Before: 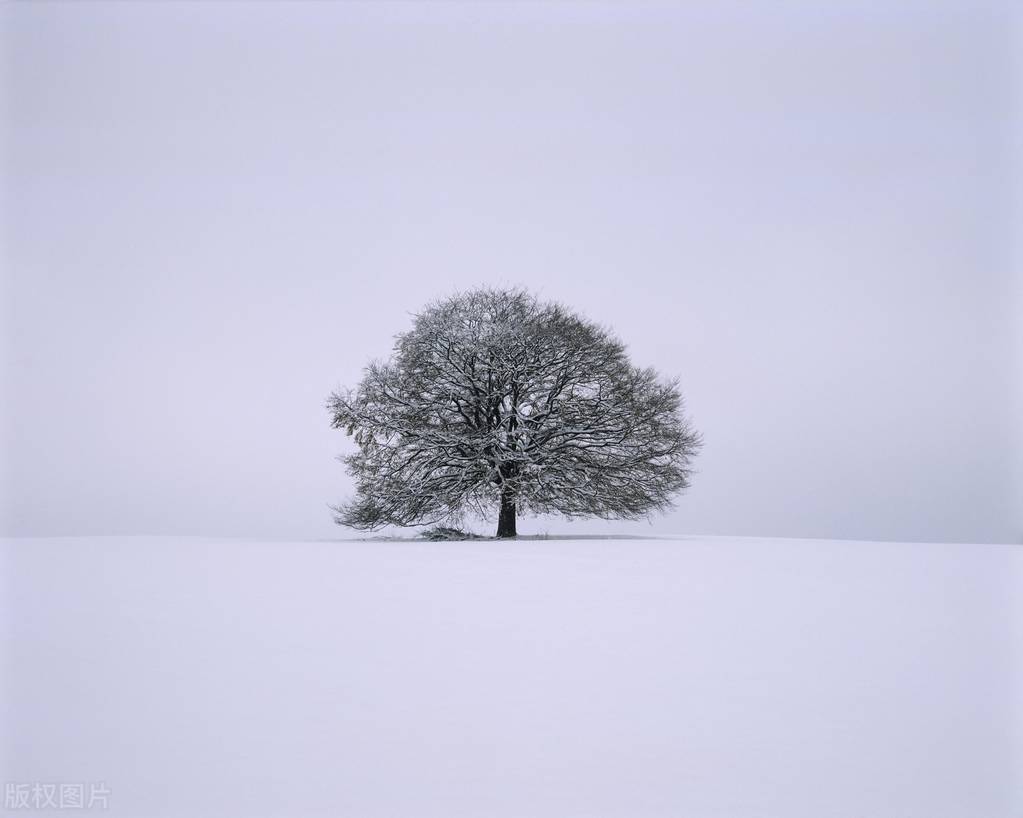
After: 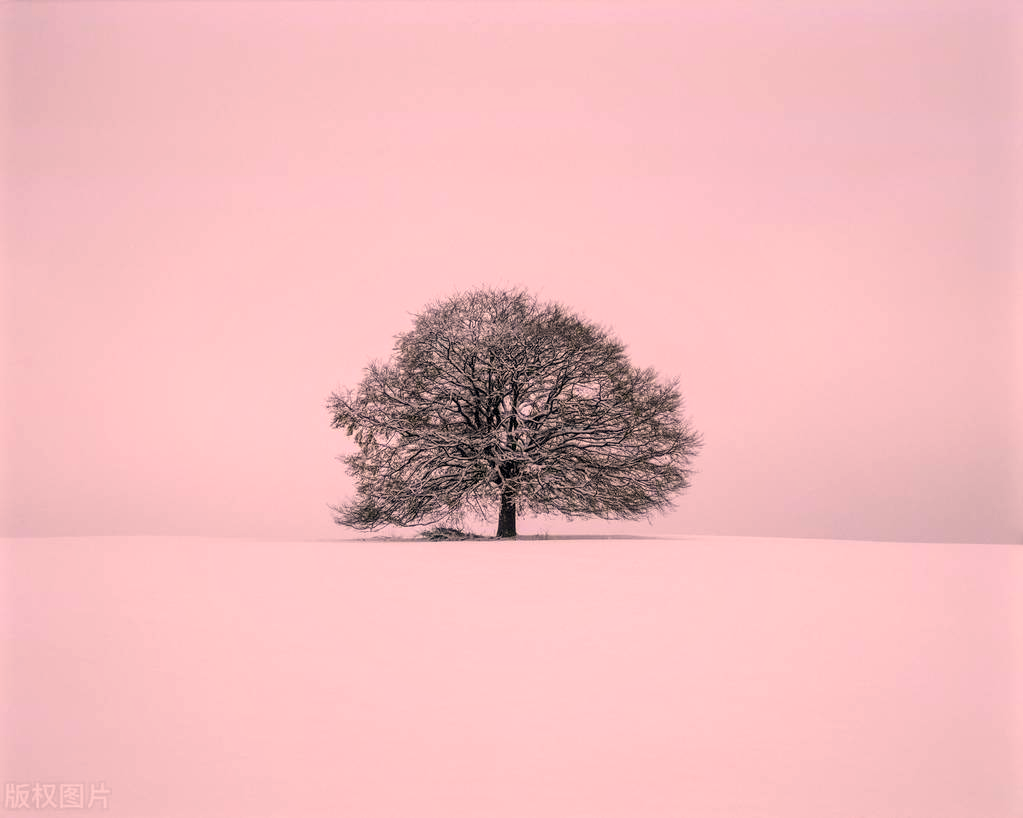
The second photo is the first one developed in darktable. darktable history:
local contrast: on, module defaults
color correction: highlights a* 22.22, highlights b* 21.94
